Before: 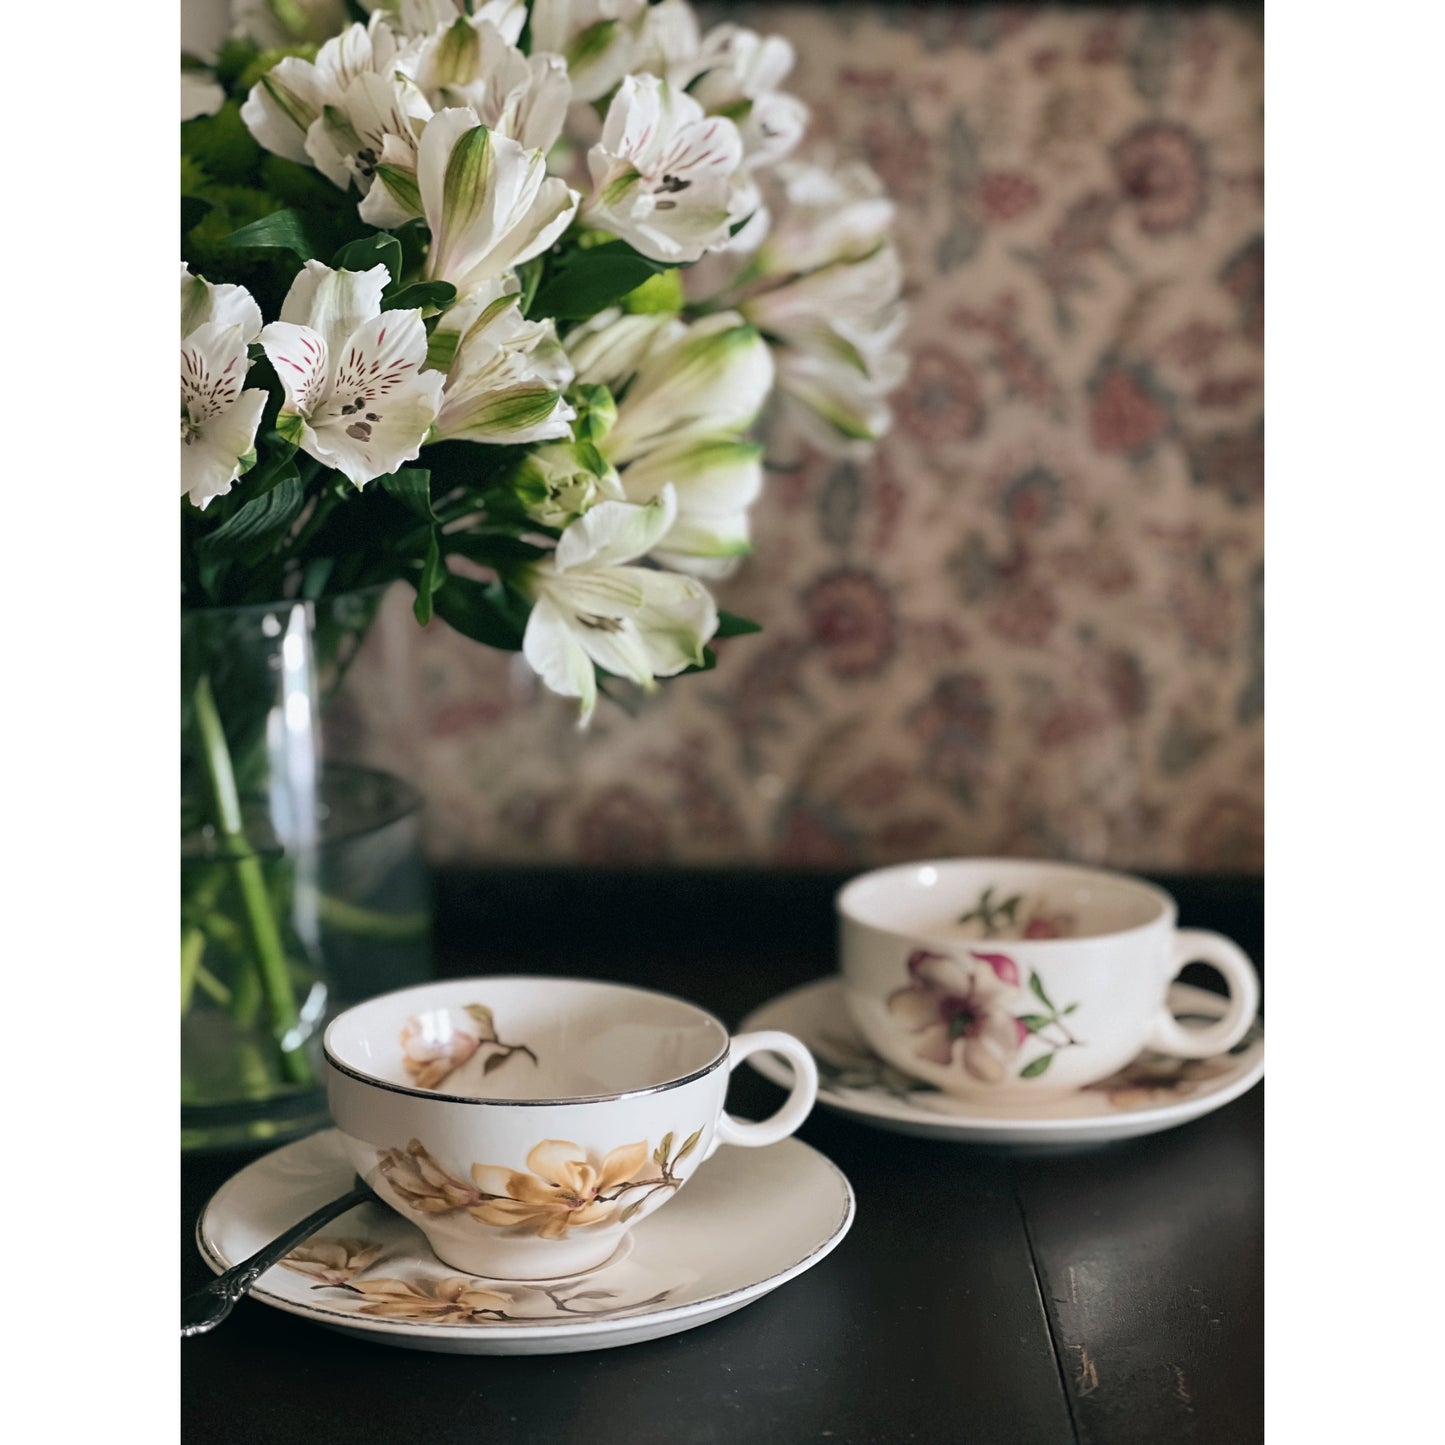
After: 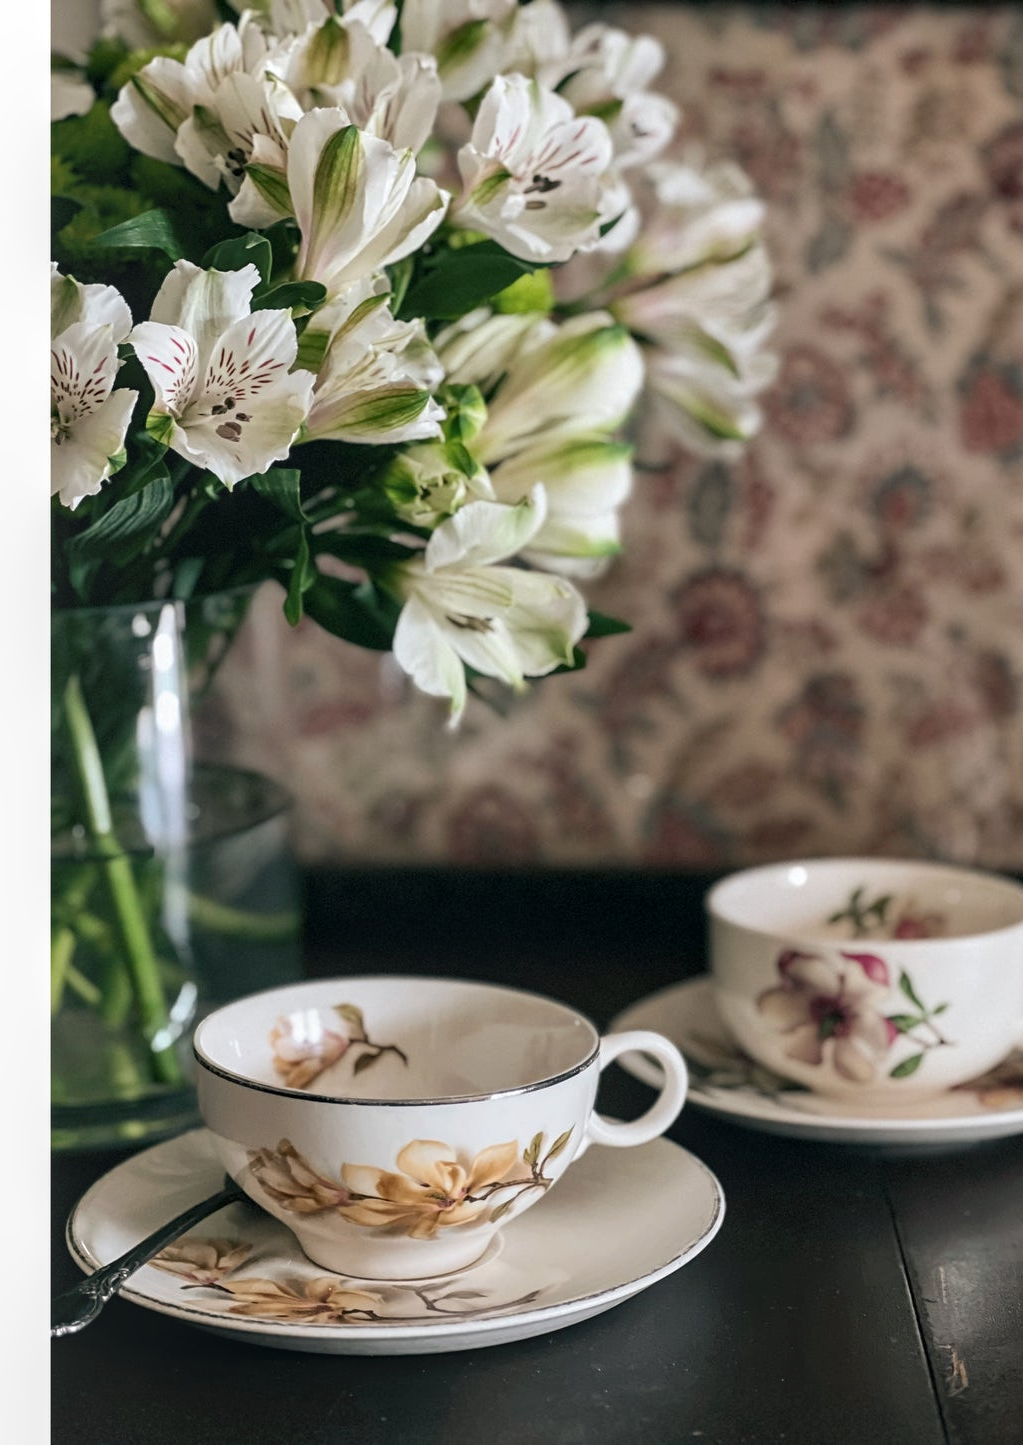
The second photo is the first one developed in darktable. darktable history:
local contrast: on, module defaults
crop and rotate: left 9.061%, right 20.142%
